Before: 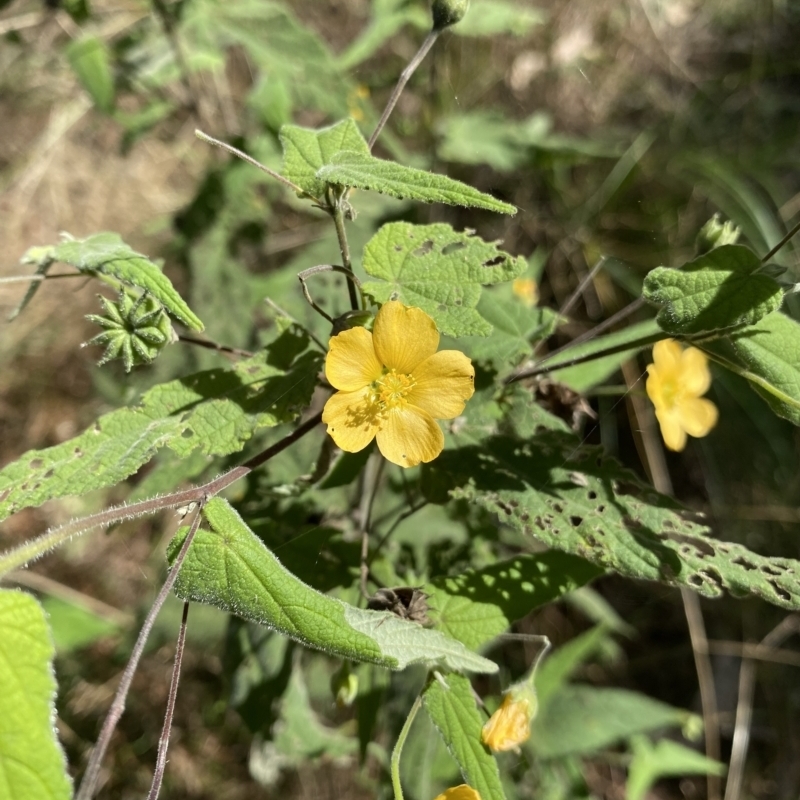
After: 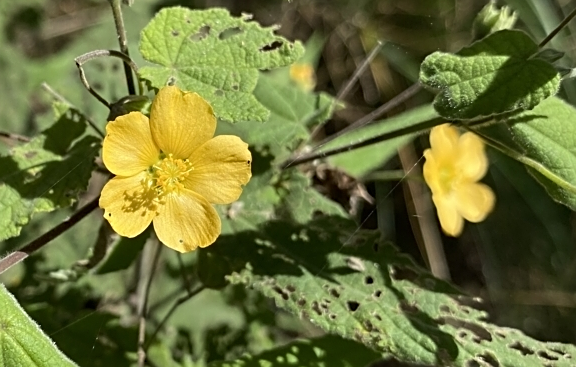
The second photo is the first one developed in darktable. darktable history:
sharpen: on, module defaults
crop and rotate: left 27.938%, top 27.046%, bottom 27.046%
